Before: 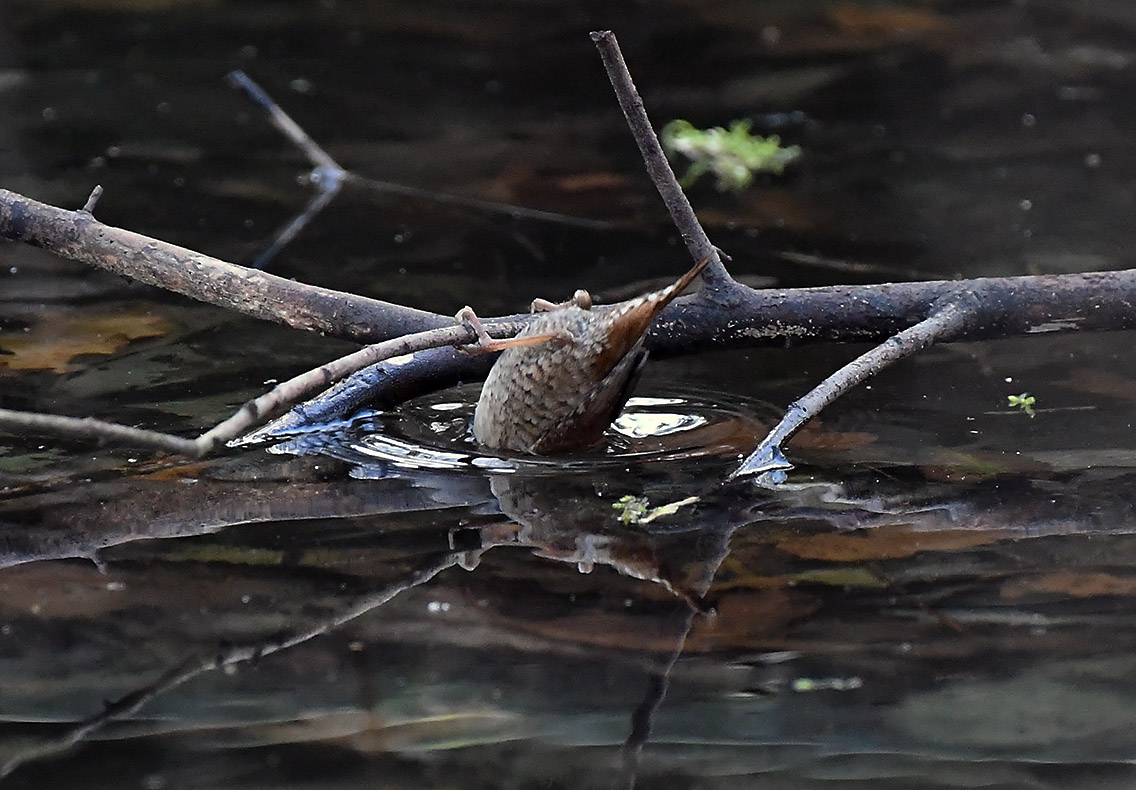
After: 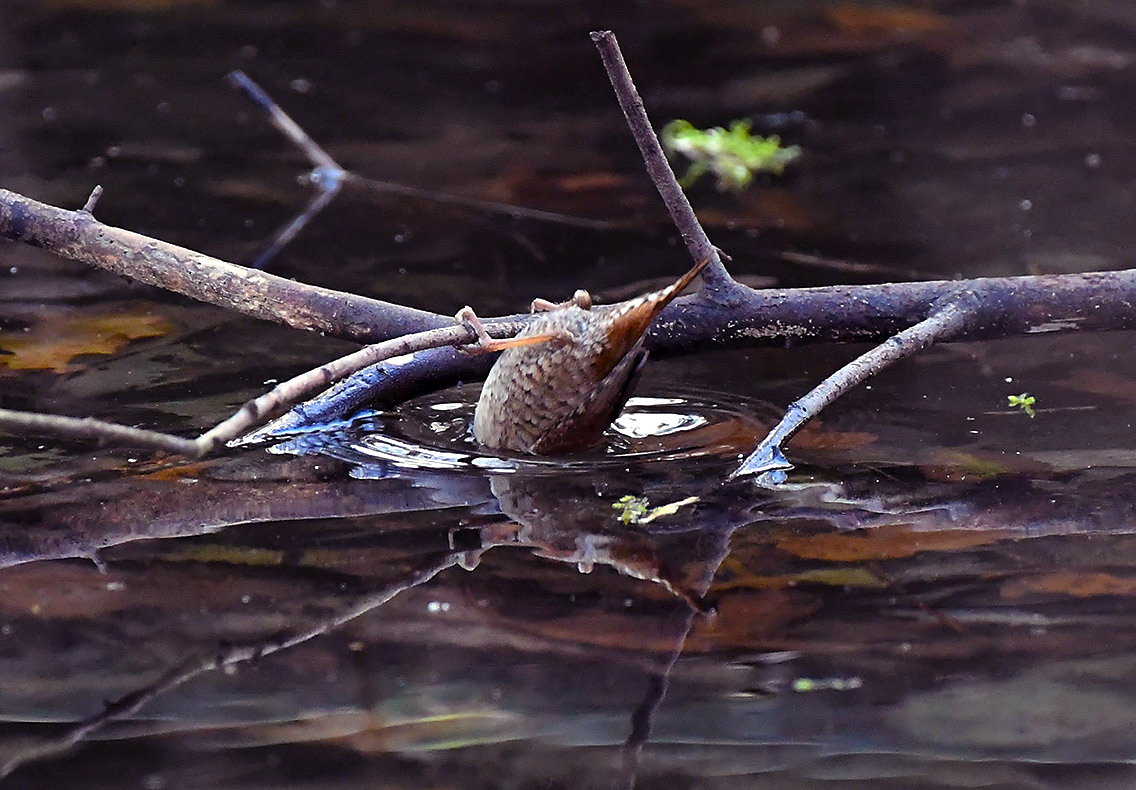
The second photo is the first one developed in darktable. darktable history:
color balance rgb: shadows lift › chroma 6.138%, shadows lift › hue 305.14°, perceptual saturation grading › global saturation 30.892%, perceptual brilliance grading › global brilliance 11.683%, global vibrance 20%
